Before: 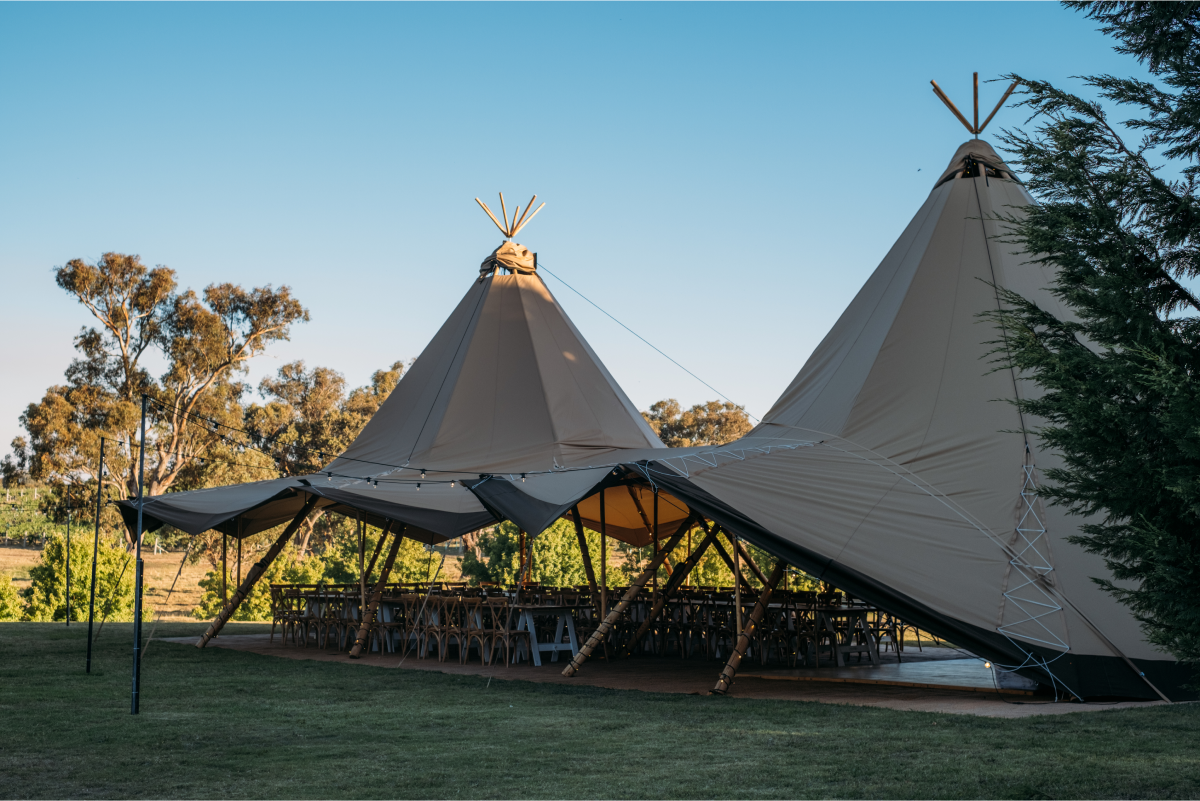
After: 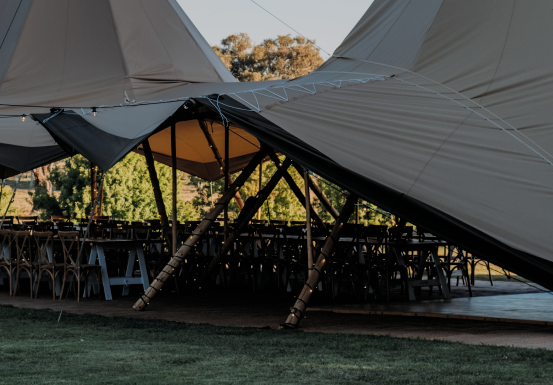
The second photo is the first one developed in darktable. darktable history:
filmic rgb: black relative exposure -7.65 EV, white relative exposure 4.56 EV, hardness 3.61, color science v4 (2020)
crop: left 35.793%, top 45.81%, right 18.102%, bottom 6.111%
